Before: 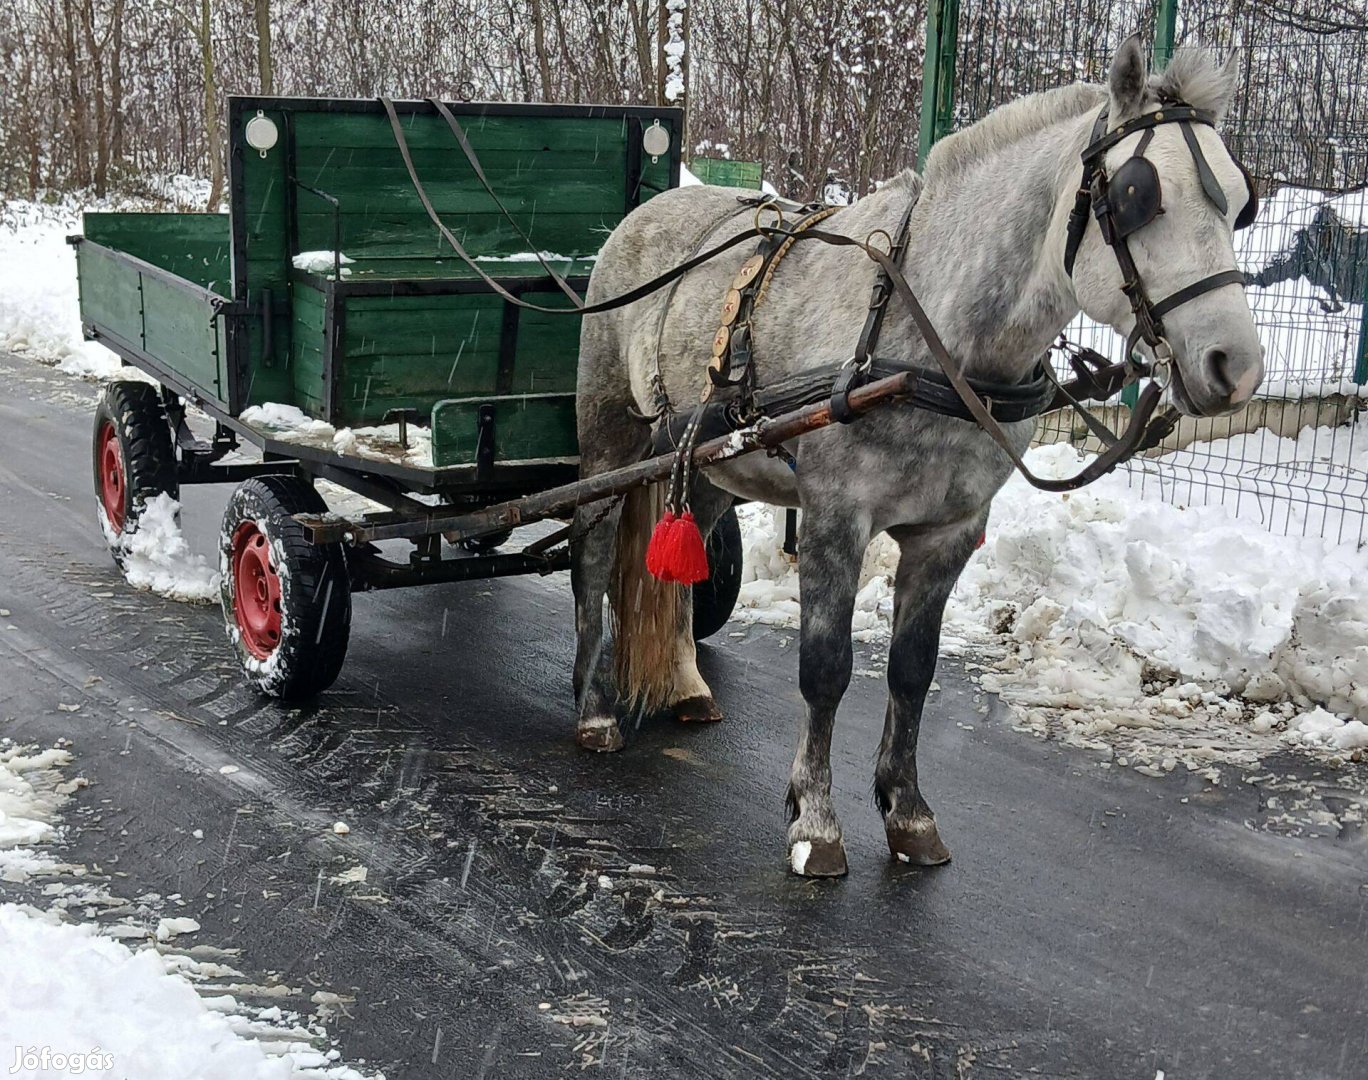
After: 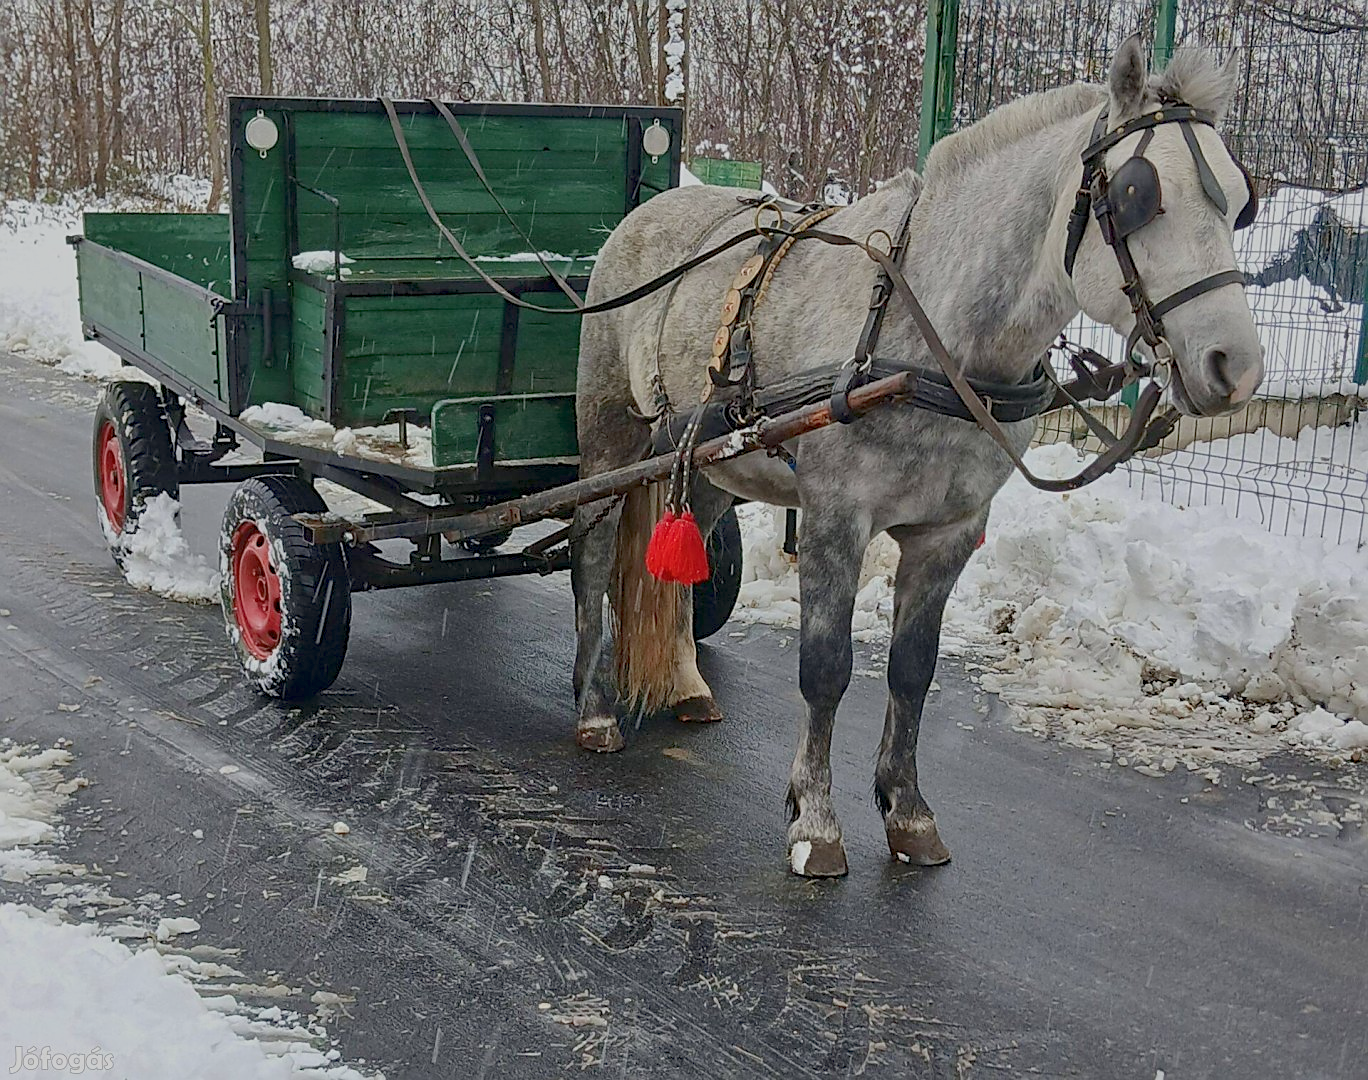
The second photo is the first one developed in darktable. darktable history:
color balance rgb: contrast -30%
sharpen: on, module defaults
